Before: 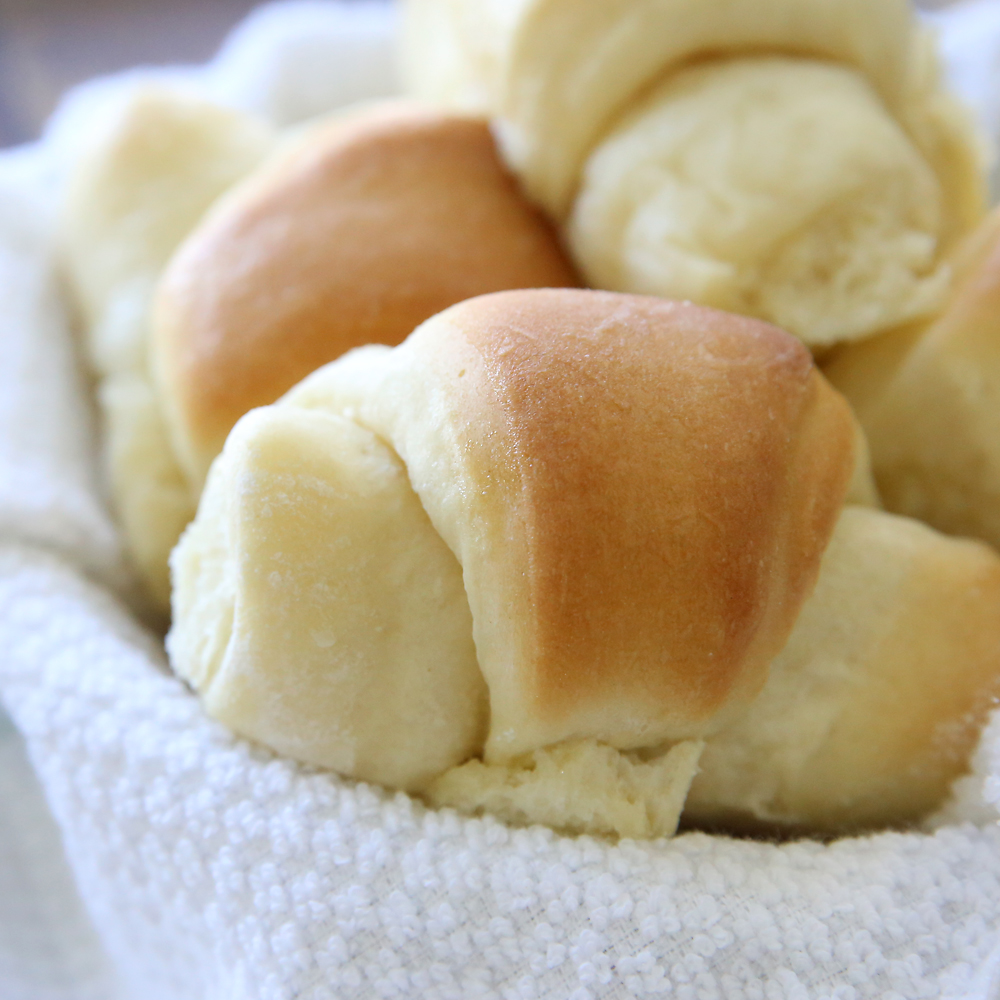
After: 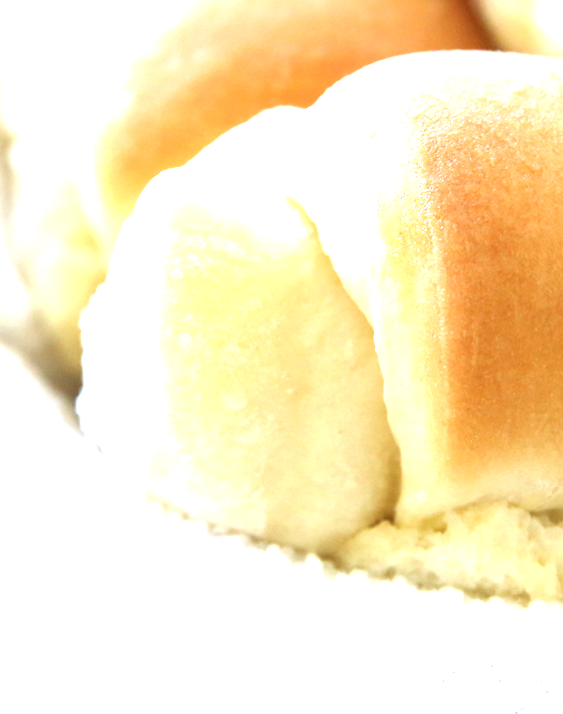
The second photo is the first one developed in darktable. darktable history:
color balance rgb: linear chroma grading › global chroma 1.5%, linear chroma grading › mid-tones -1%, perceptual saturation grading › global saturation -3%, perceptual saturation grading › shadows -2%
exposure: black level correction 0, exposure 1.45 EV, compensate exposure bias true, compensate highlight preservation false
crop: left 8.966%, top 23.852%, right 34.699%, bottom 4.703%
